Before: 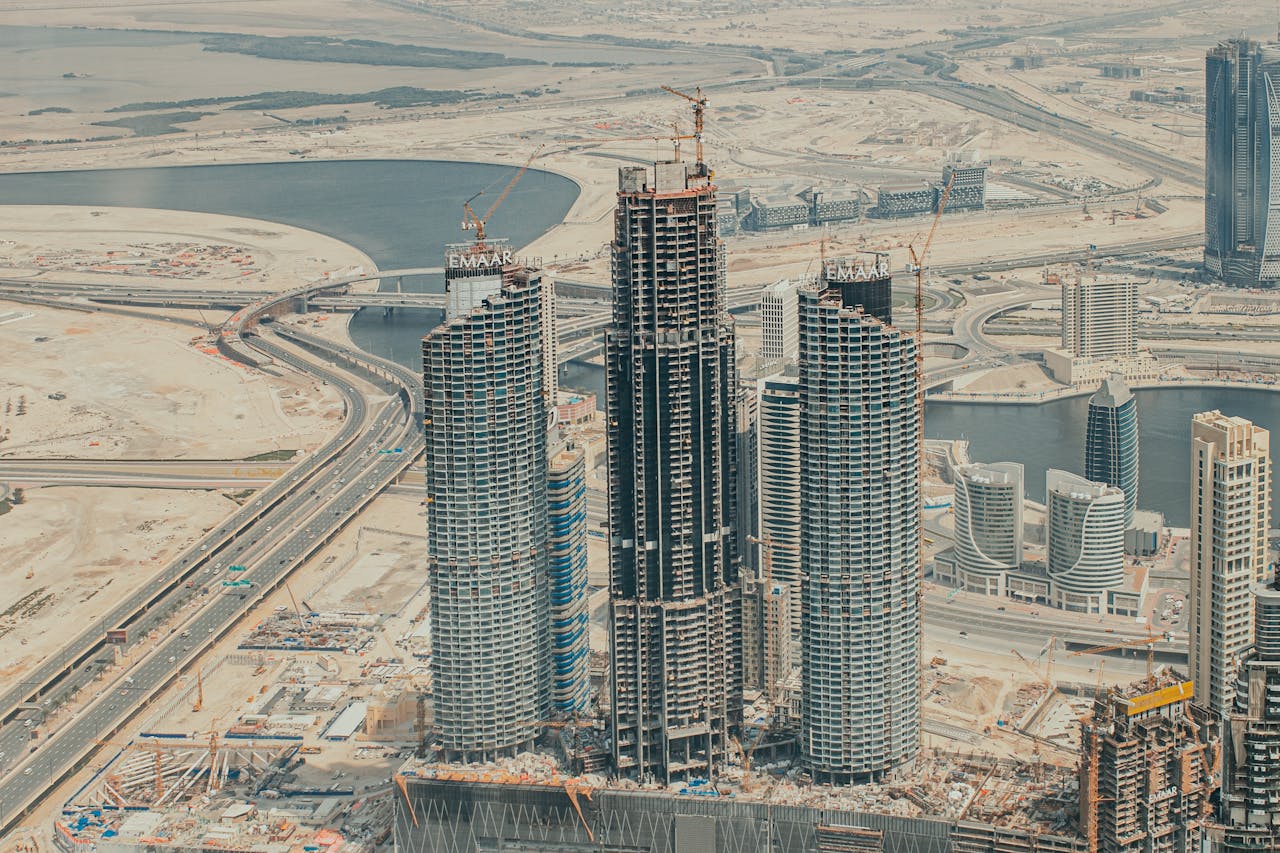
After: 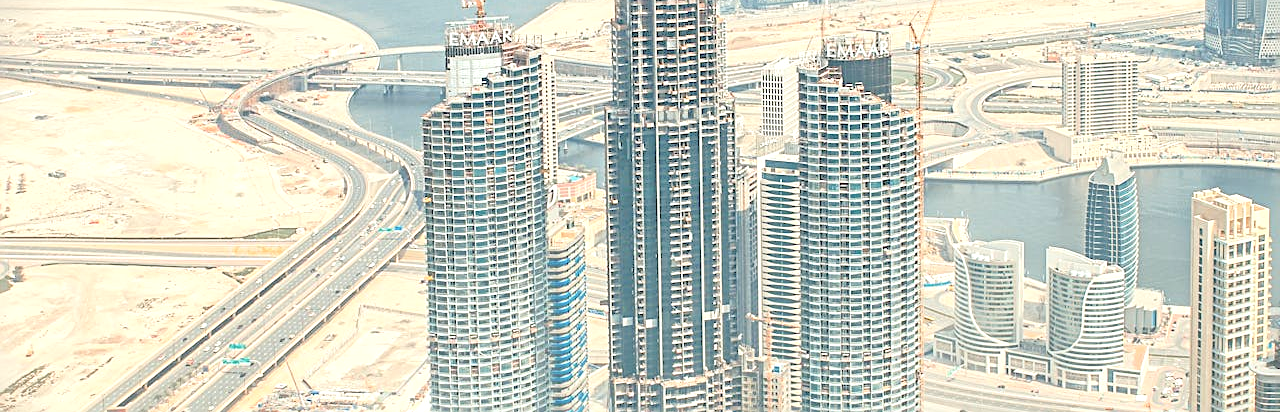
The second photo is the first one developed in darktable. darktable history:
crop and rotate: top 26.198%, bottom 25.413%
contrast brightness saturation: brightness 0.287
vignetting: fall-off start 99.59%, brightness -0.825, width/height ratio 1.303, unbound false
sharpen: on, module defaults
exposure: exposure 0.949 EV, compensate highlight preservation false
tone equalizer: -7 EV 0.165 EV, -6 EV 0.621 EV, -5 EV 1.14 EV, -4 EV 1.33 EV, -3 EV 1.16 EV, -2 EV 0.6 EV, -1 EV 0.156 EV
